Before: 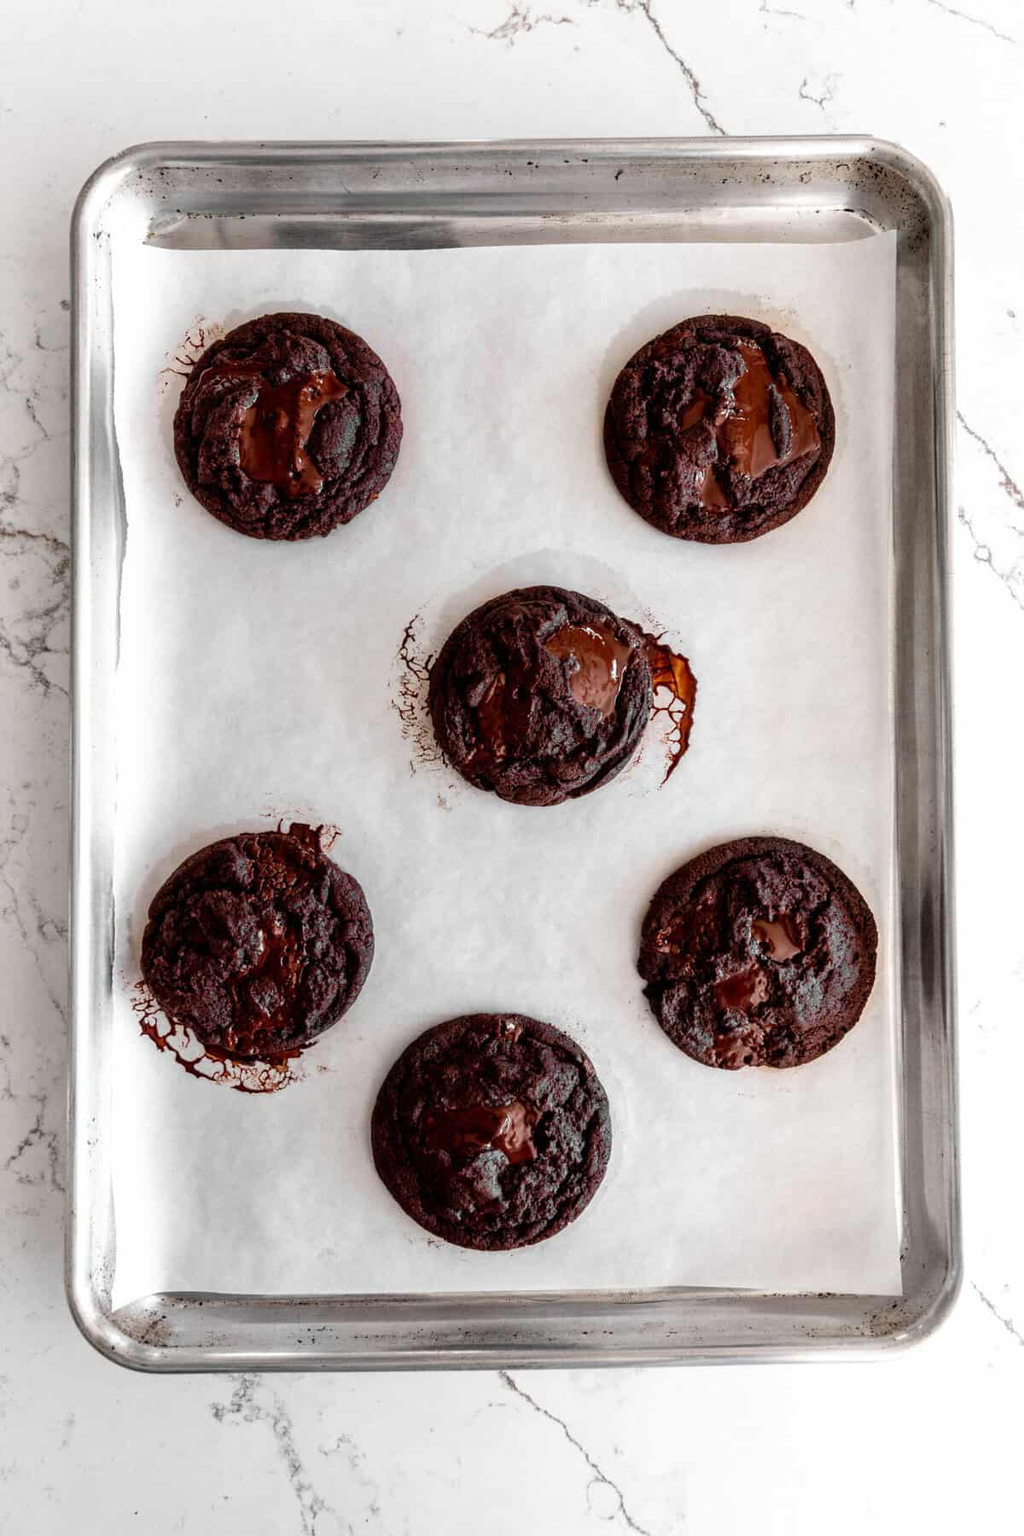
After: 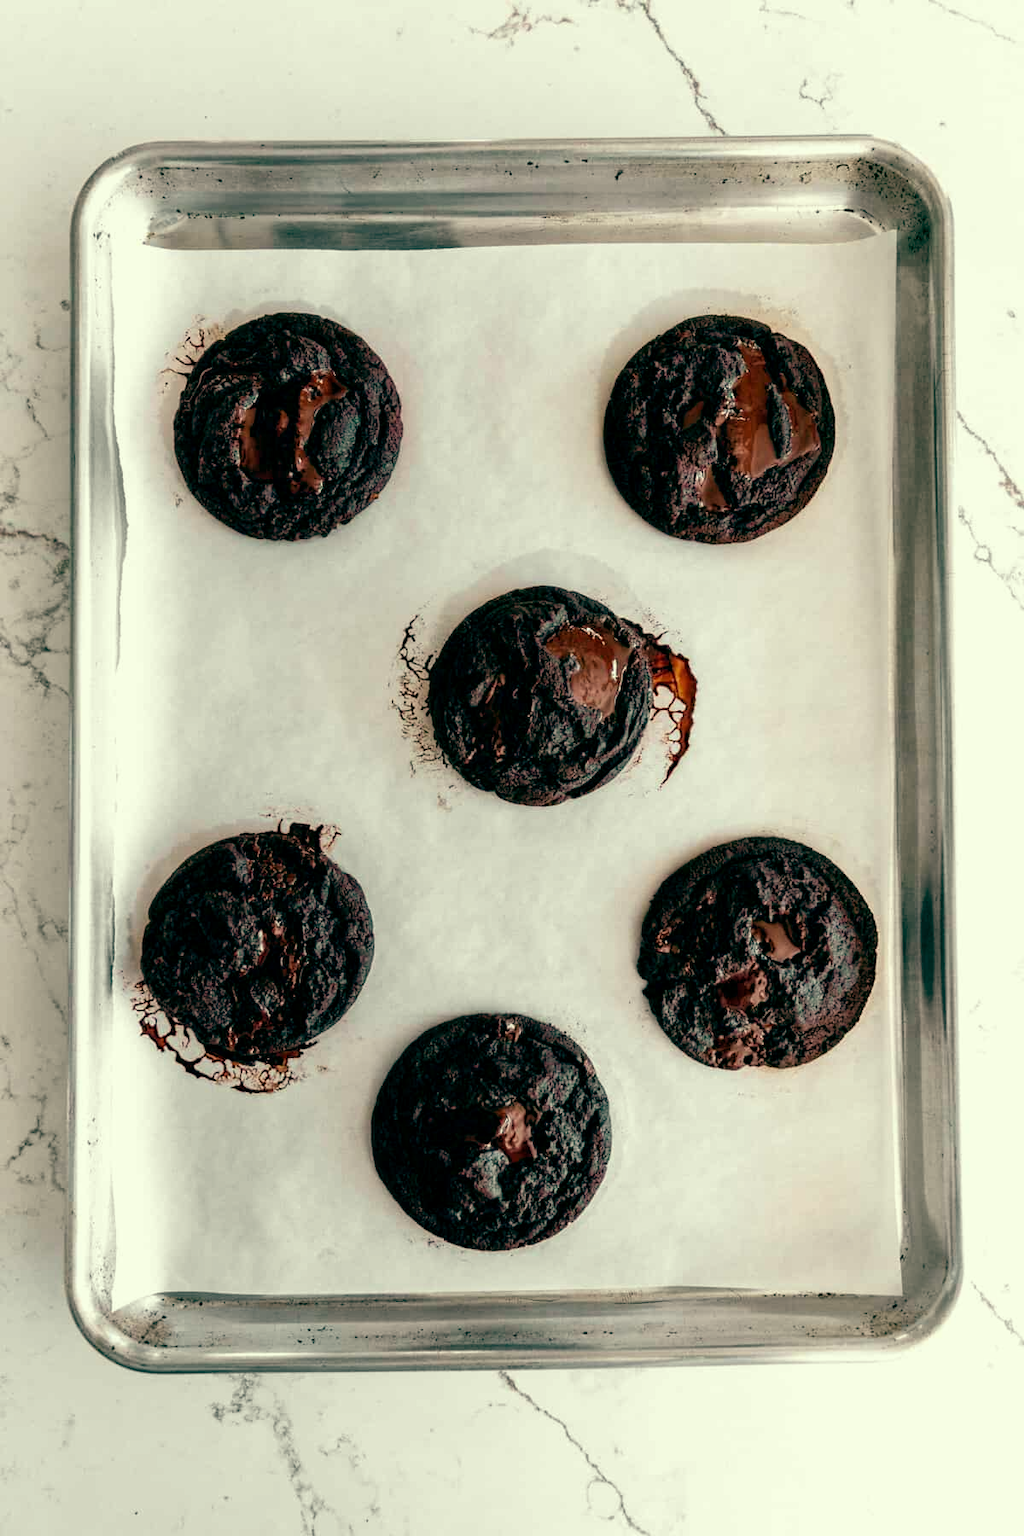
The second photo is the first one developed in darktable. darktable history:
color balance: mode lift, gamma, gain (sRGB), lift [1, 0.69, 1, 1], gamma [1, 1.482, 1, 1], gain [1, 1, 1, 0.802]
white balance: red 0.967, blue 1.119, emerald 0.756
